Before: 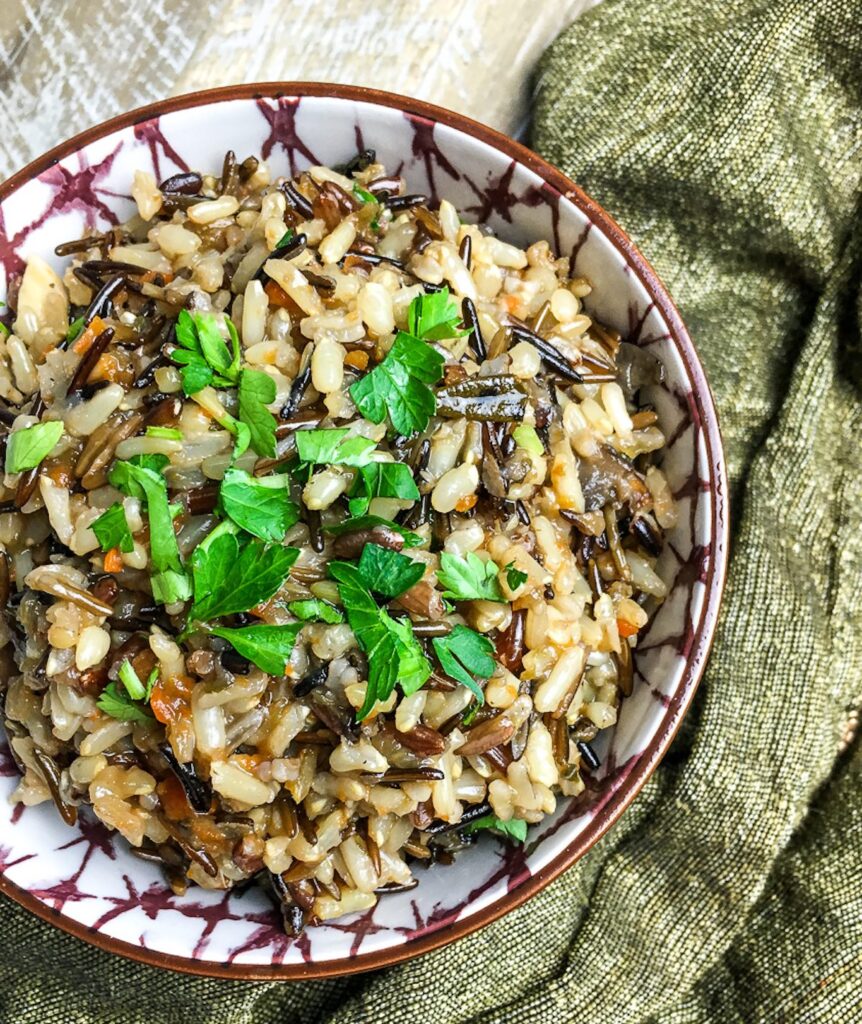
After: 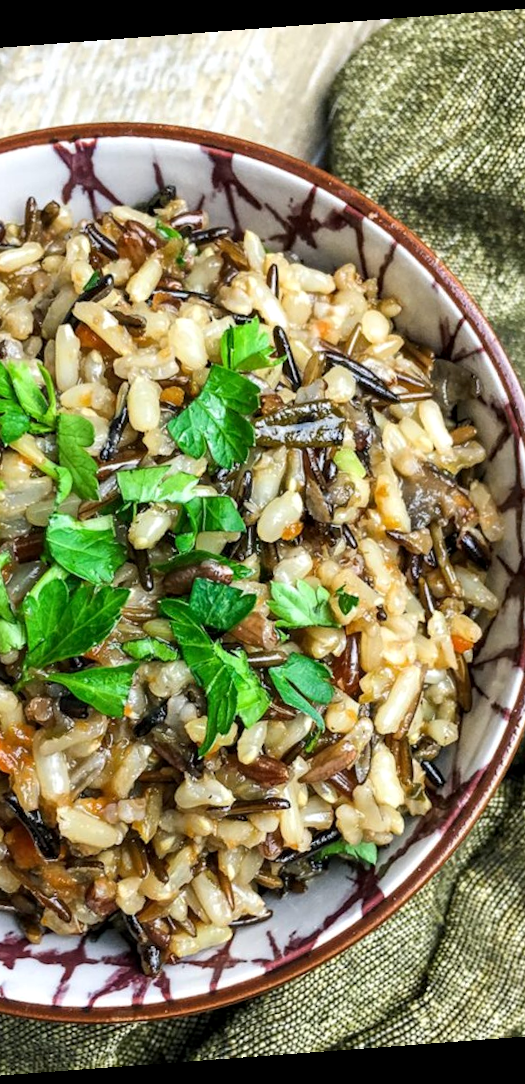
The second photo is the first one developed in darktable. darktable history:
crop and rotate: left 22.516%, right 21.234%
white balance: emerald 1
rotate and perspective: rotation -4.25°, automatic cropping off
local contrast: highlights 100%, shadows 100%, detail 120%, midtone range 0.2
